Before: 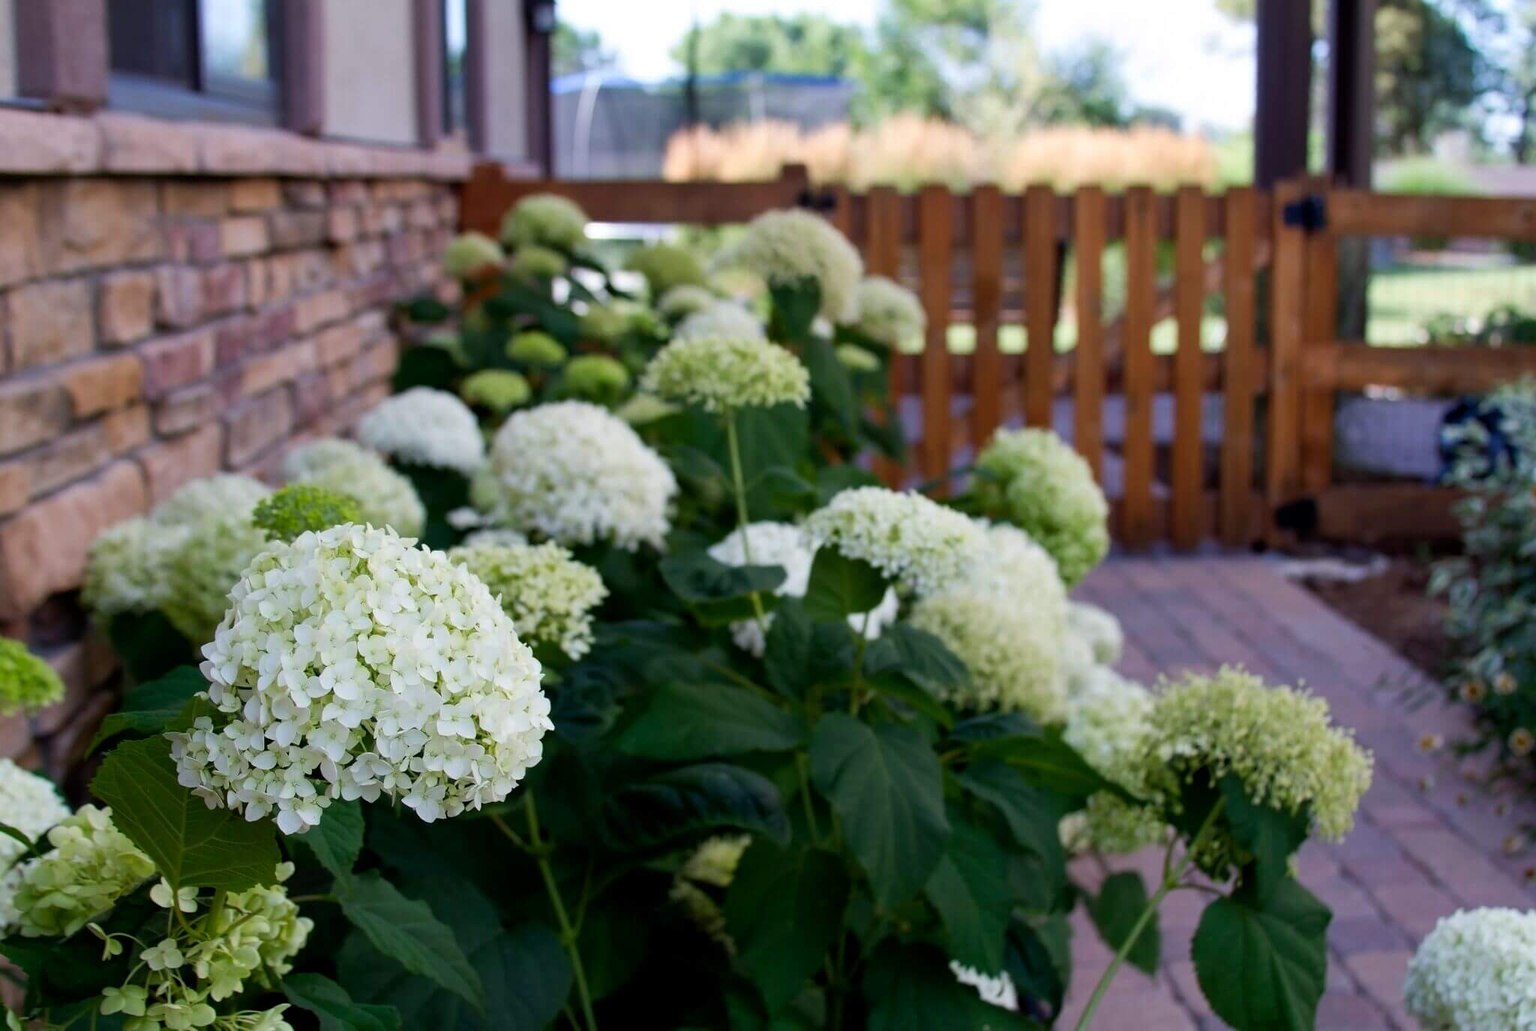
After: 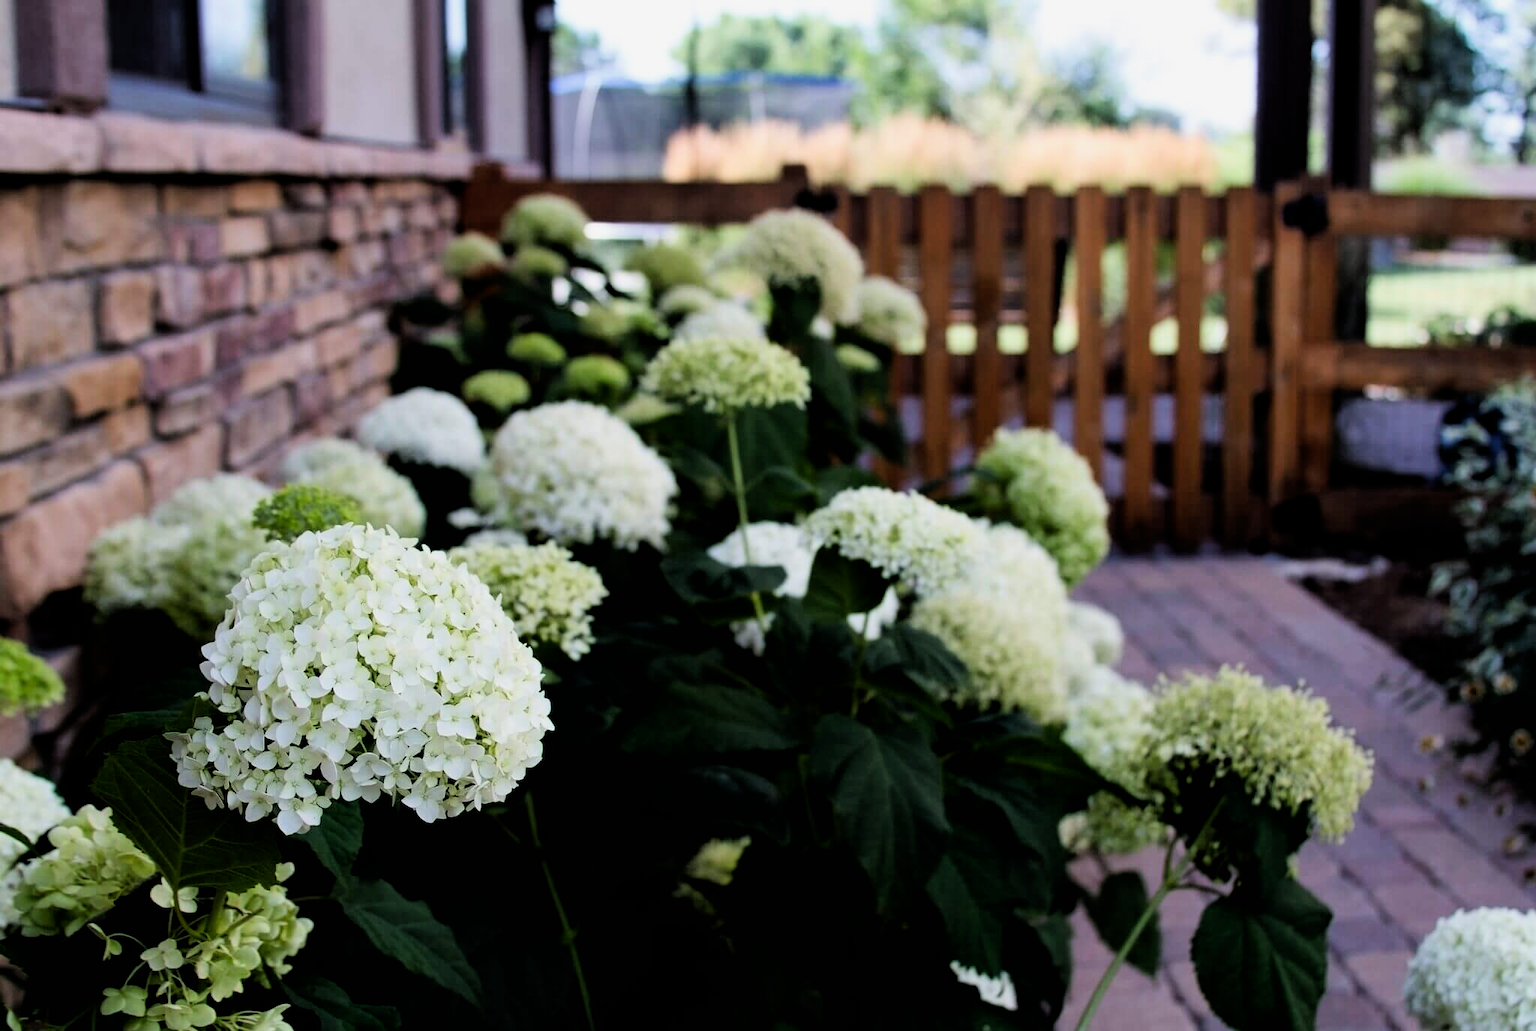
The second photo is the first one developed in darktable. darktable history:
filmic rgb: black relative exposure -4.03 EV, white relative exposure 3 EV, hardness 2.99, contrast 1.412
